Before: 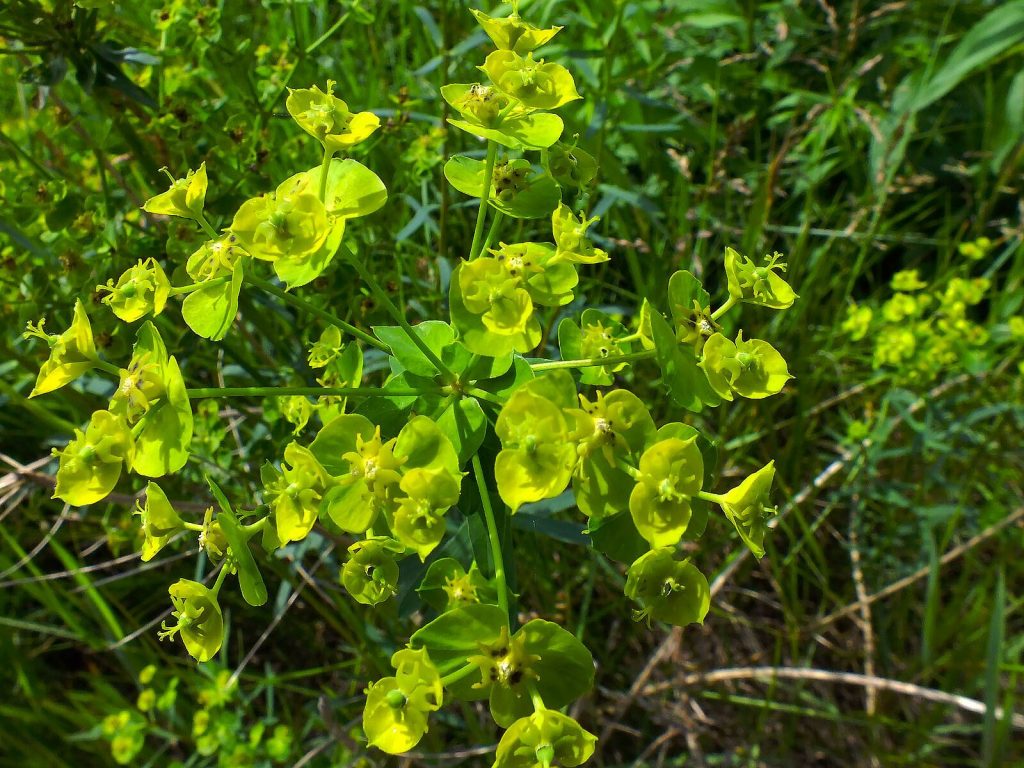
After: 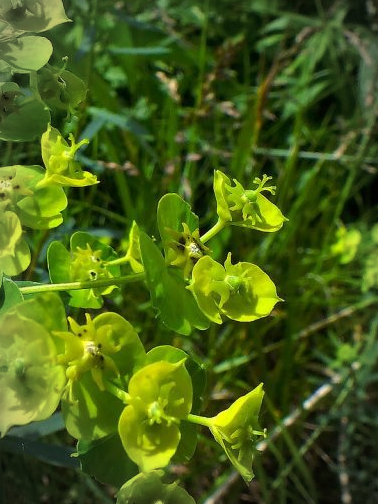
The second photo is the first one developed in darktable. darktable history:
crop and rotate: left 49.936%, top 10.094%, right 13.136%, bottom 24.256%
vignetting: automatic ratio true
